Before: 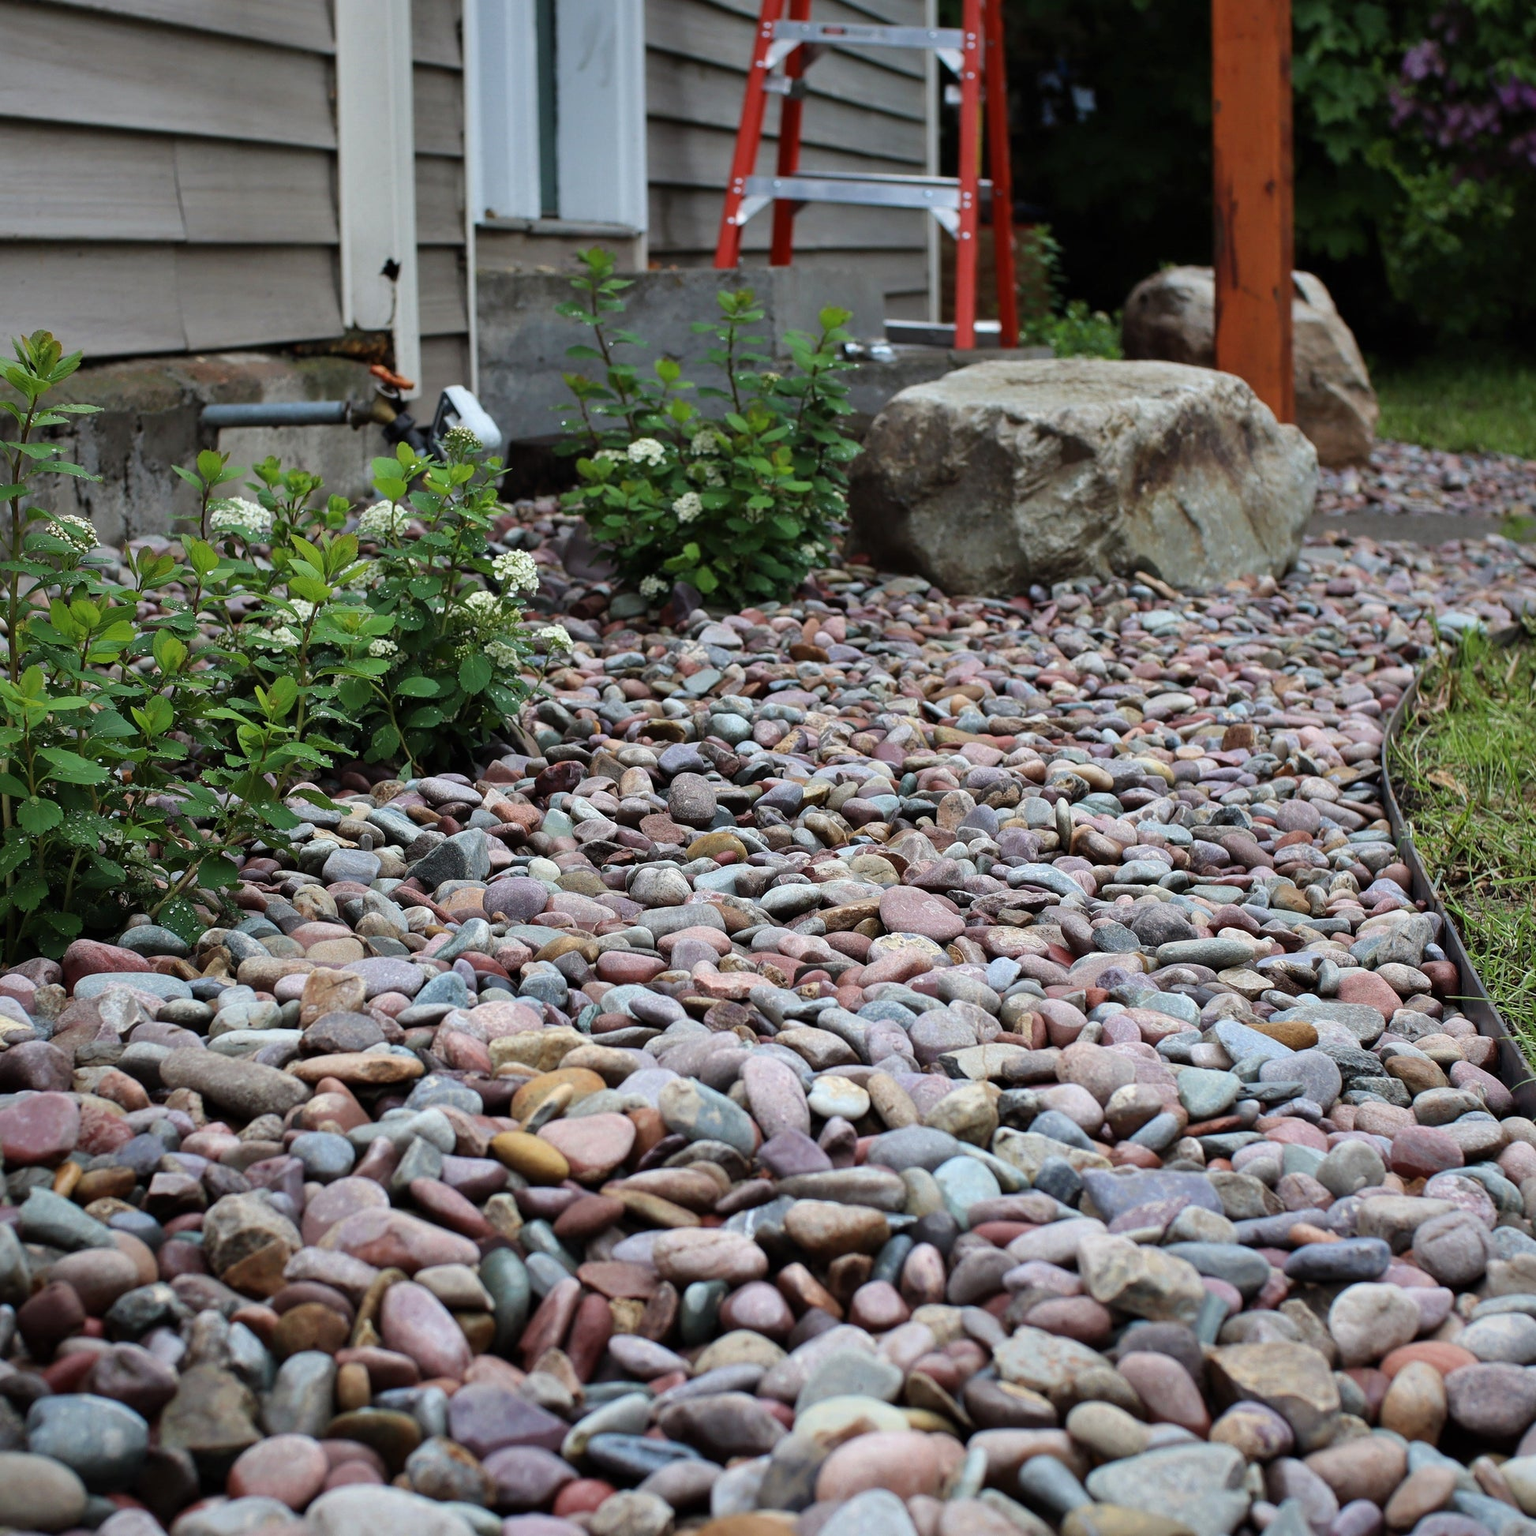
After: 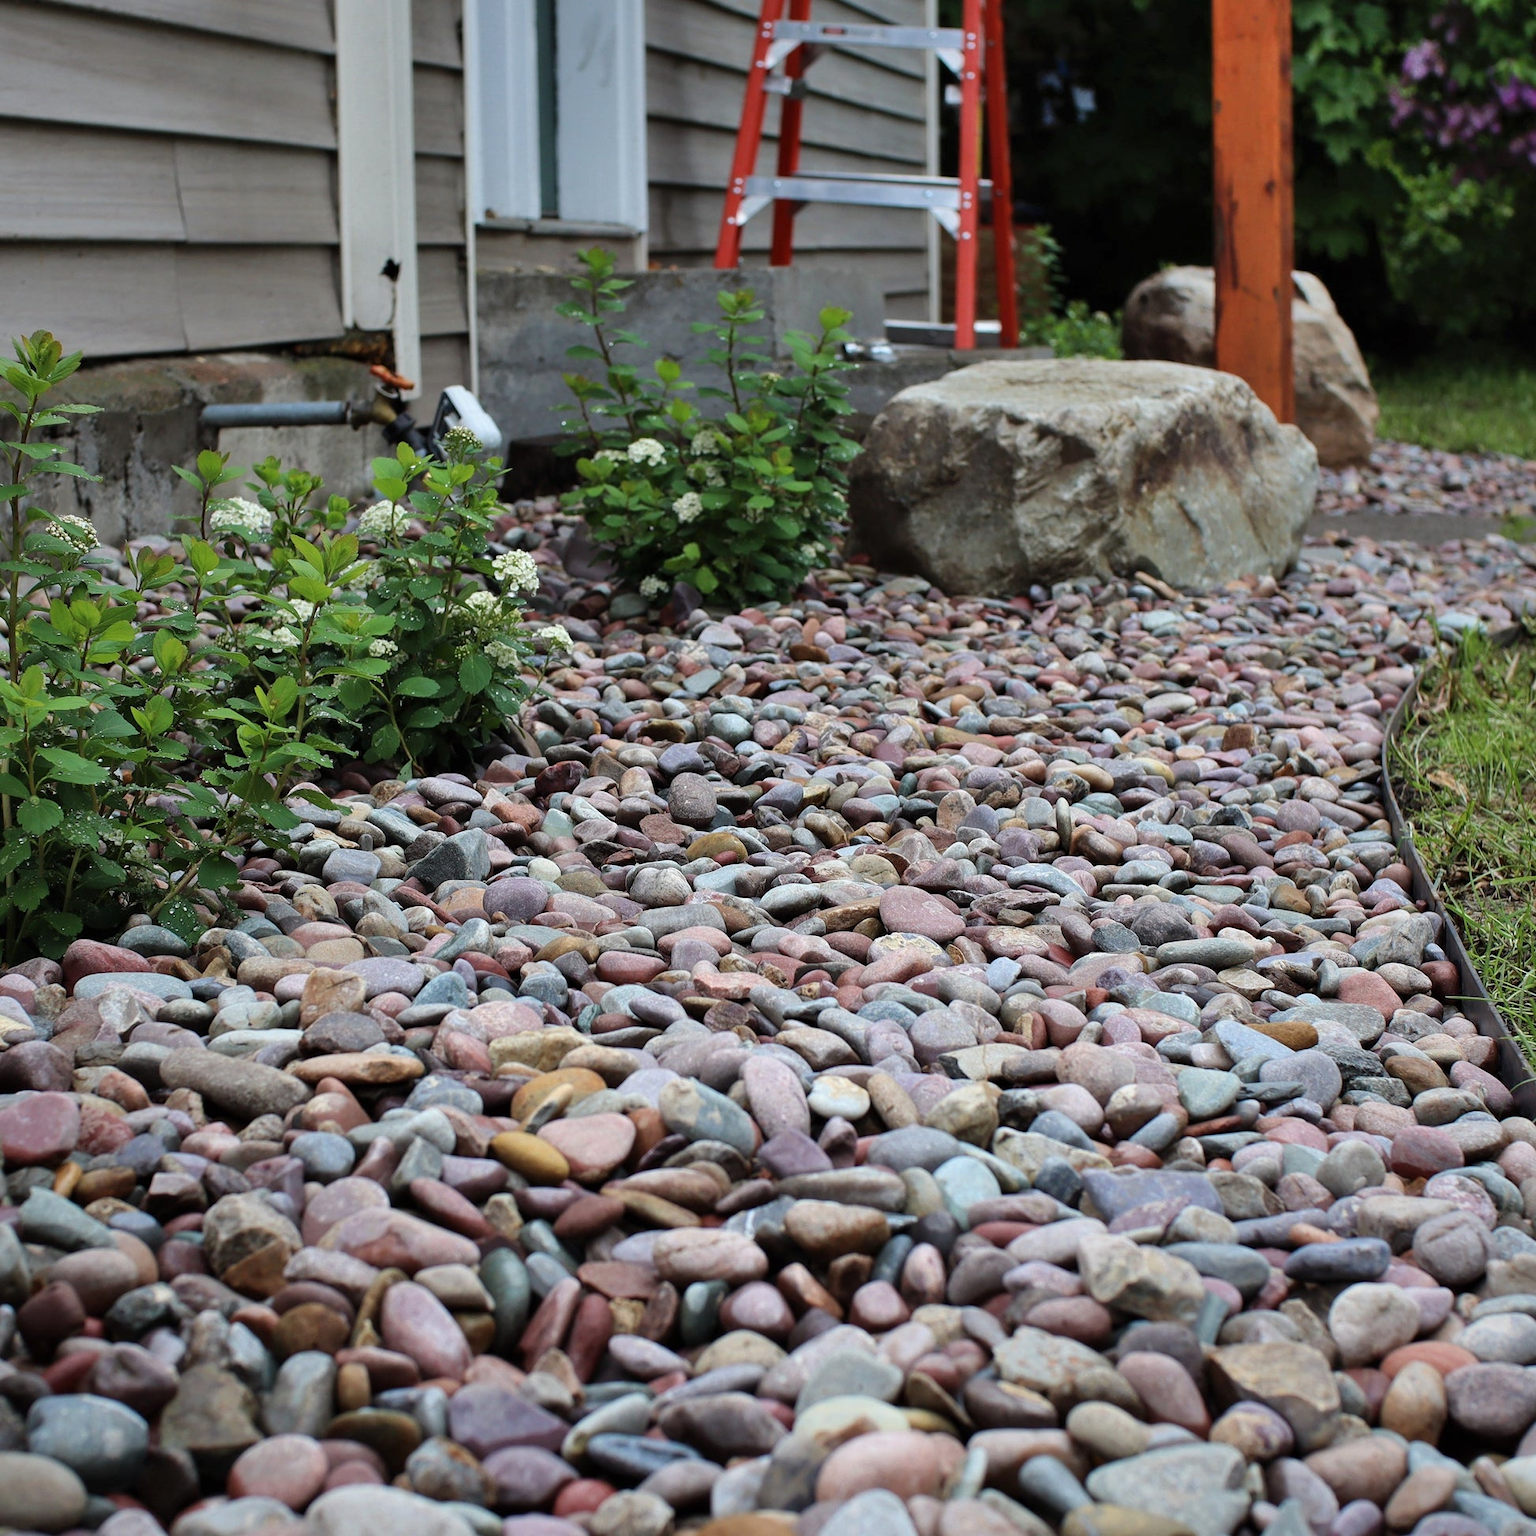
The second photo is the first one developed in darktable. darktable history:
shadows and highlights: radius 264.75, soften with gaussian
